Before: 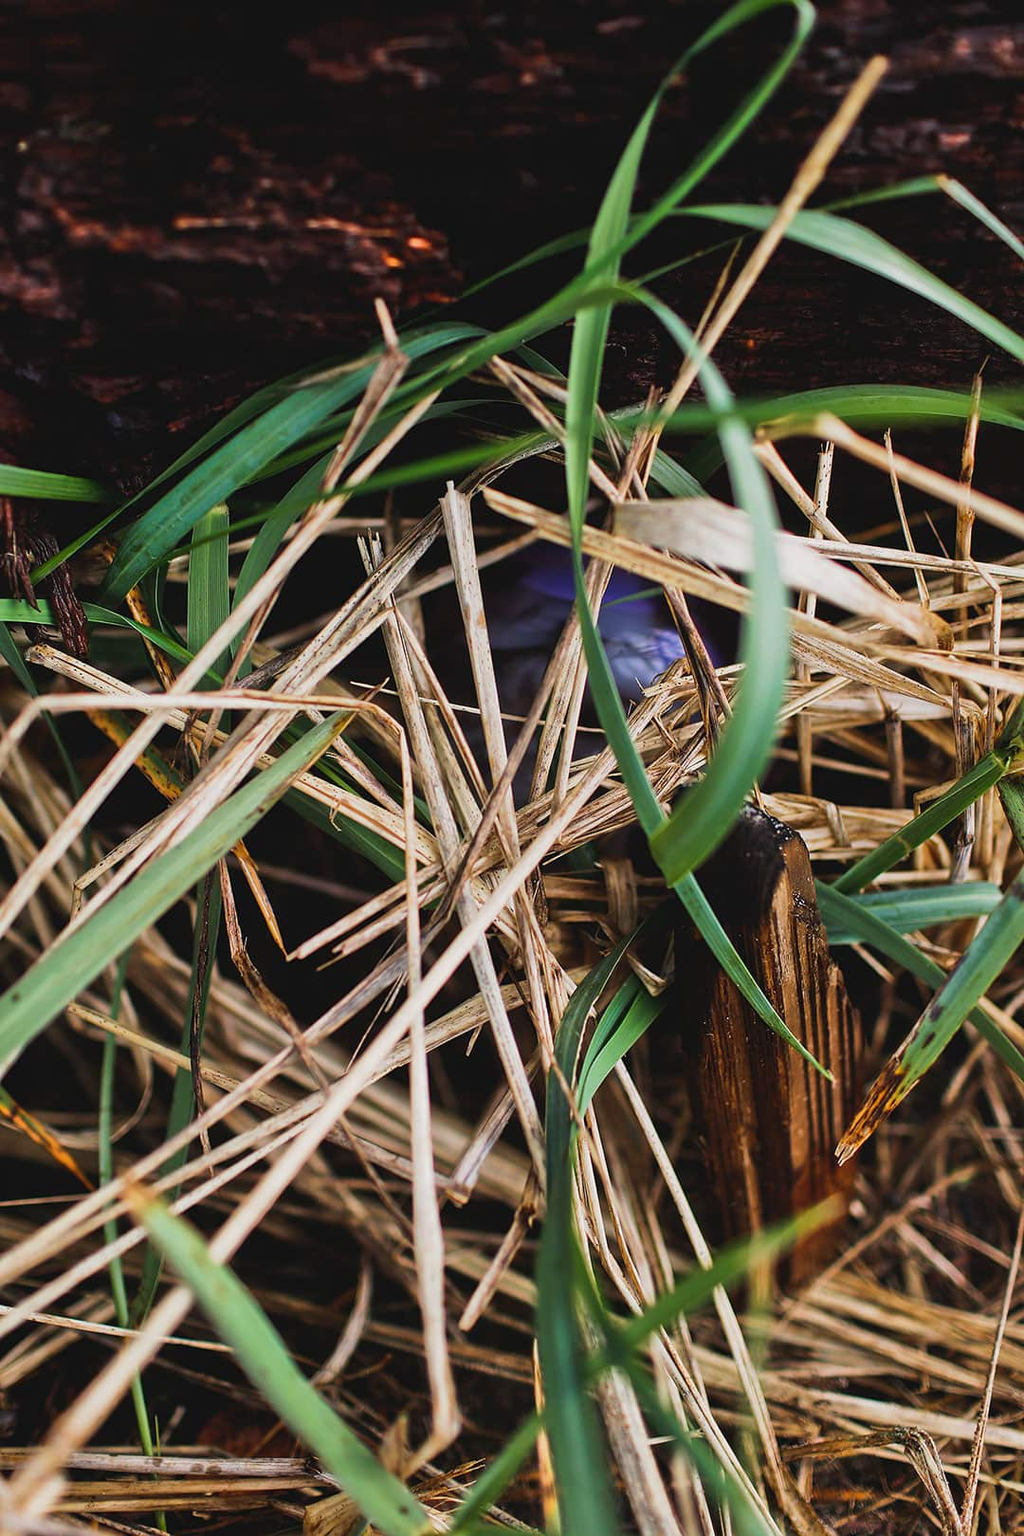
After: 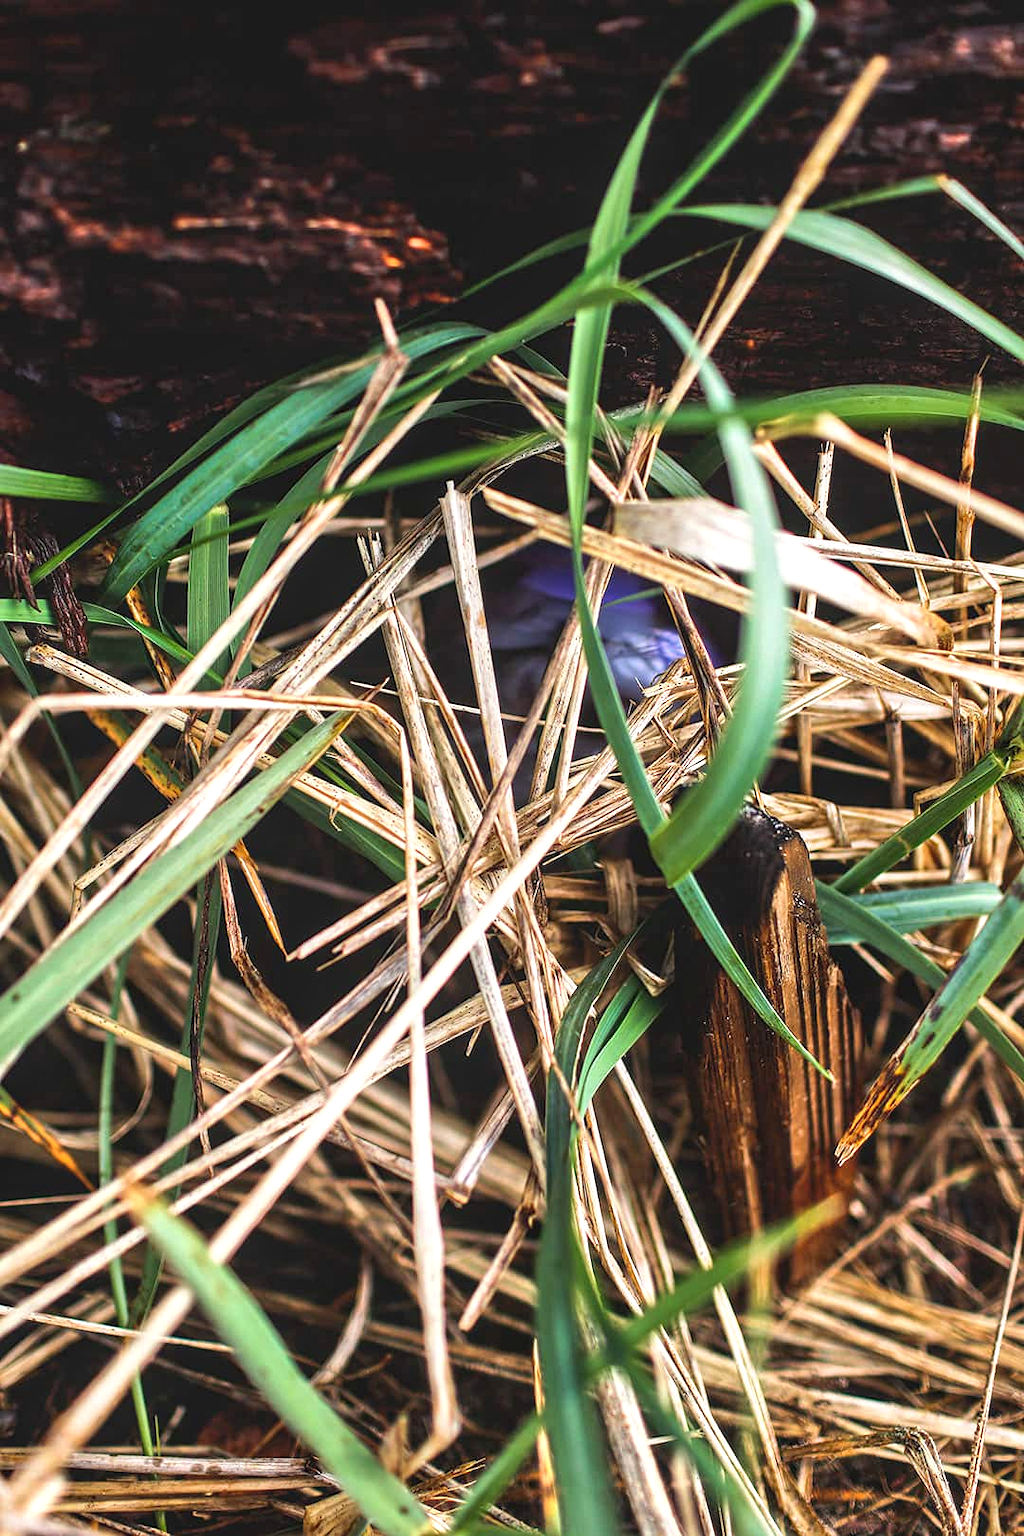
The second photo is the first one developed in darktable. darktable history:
exposure: black level correction 0, exposure 0.694 EV, compensate exposure bias true, compensate highlight preservation false
local contrast: on, module defaults
